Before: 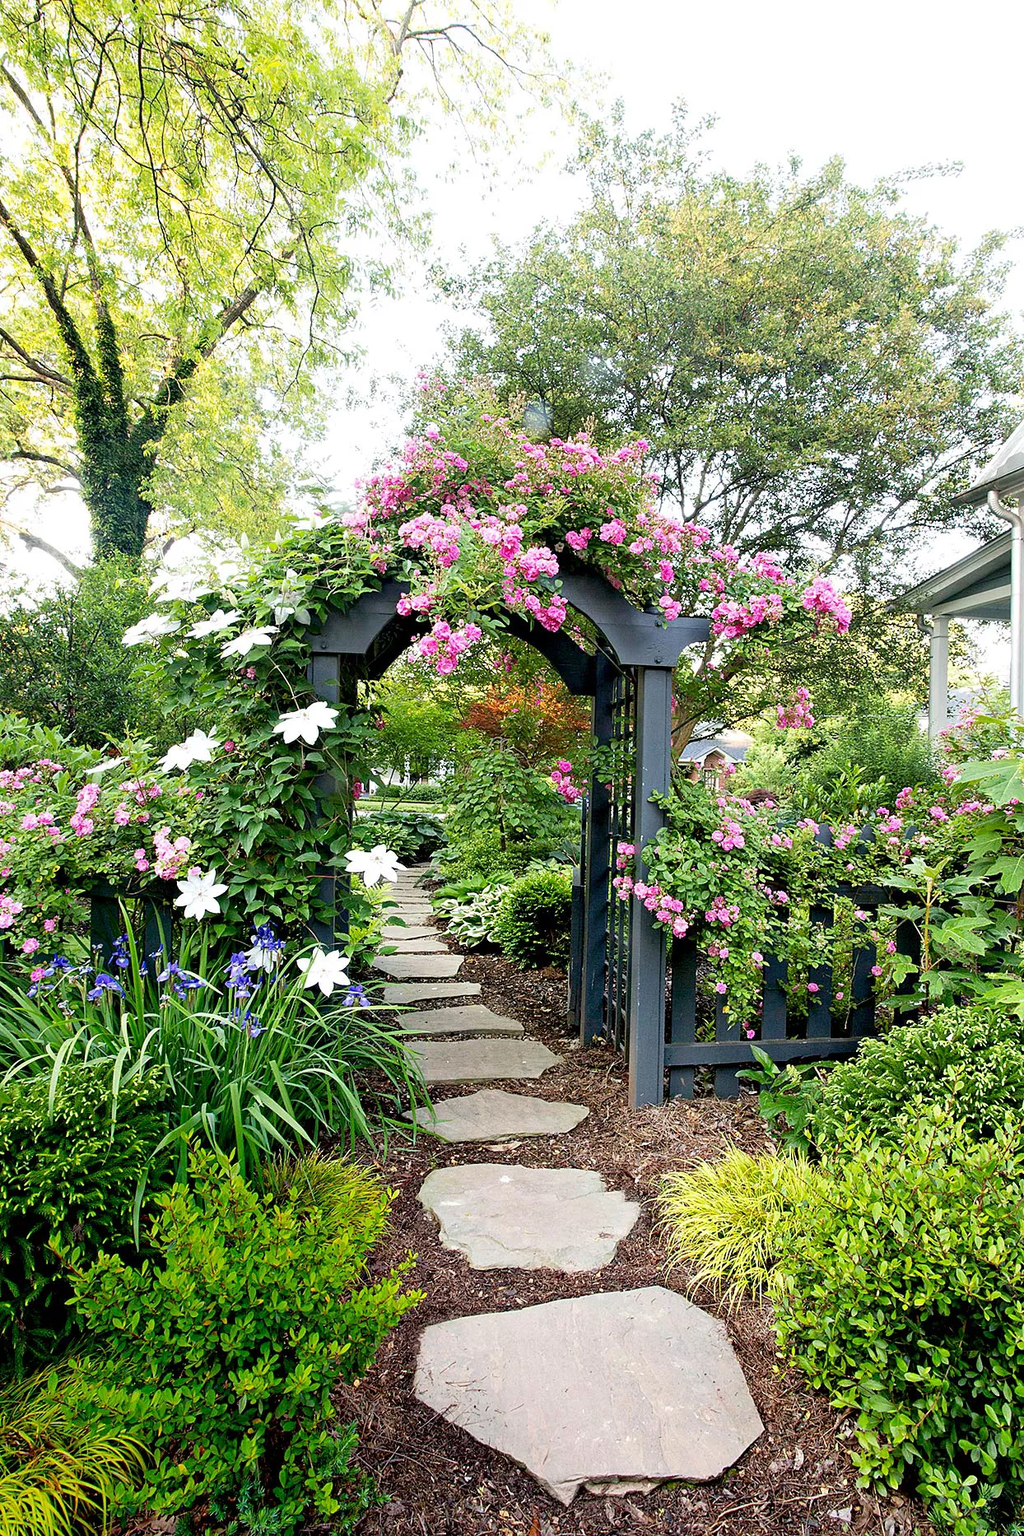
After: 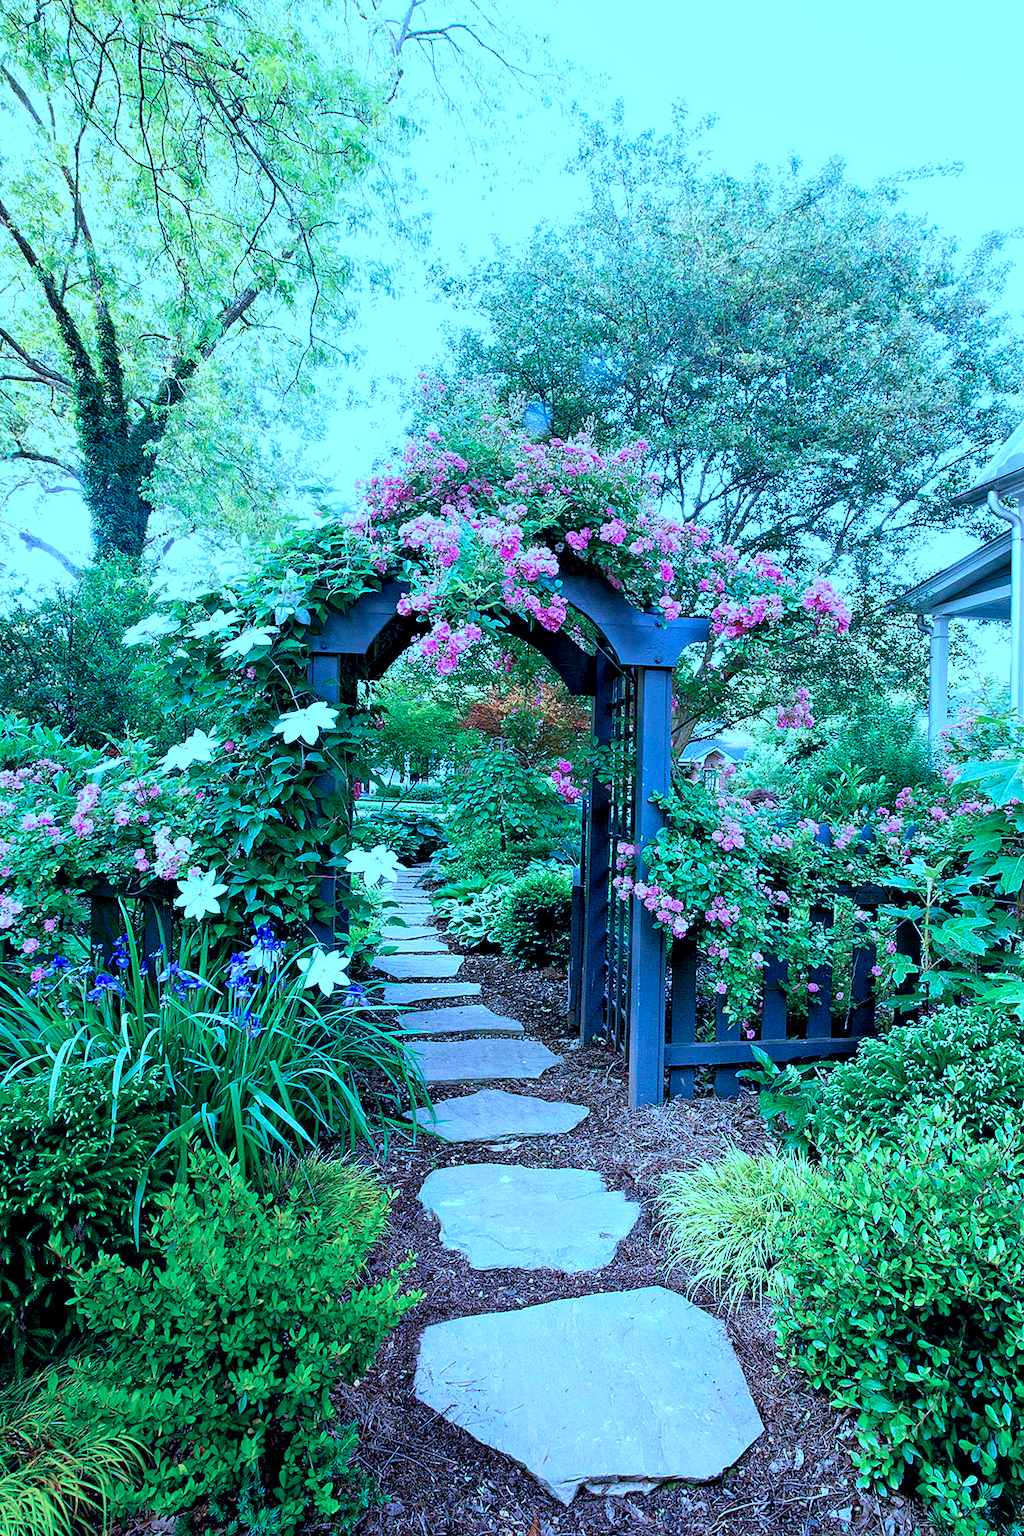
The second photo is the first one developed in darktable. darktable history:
color calibration: illuminant as shot in camera, x 0.463, y 0.417, temperature 2683.53 K
local contrast: highlights 101%, shadows 97%, detail 131%, midtone range 0.2
